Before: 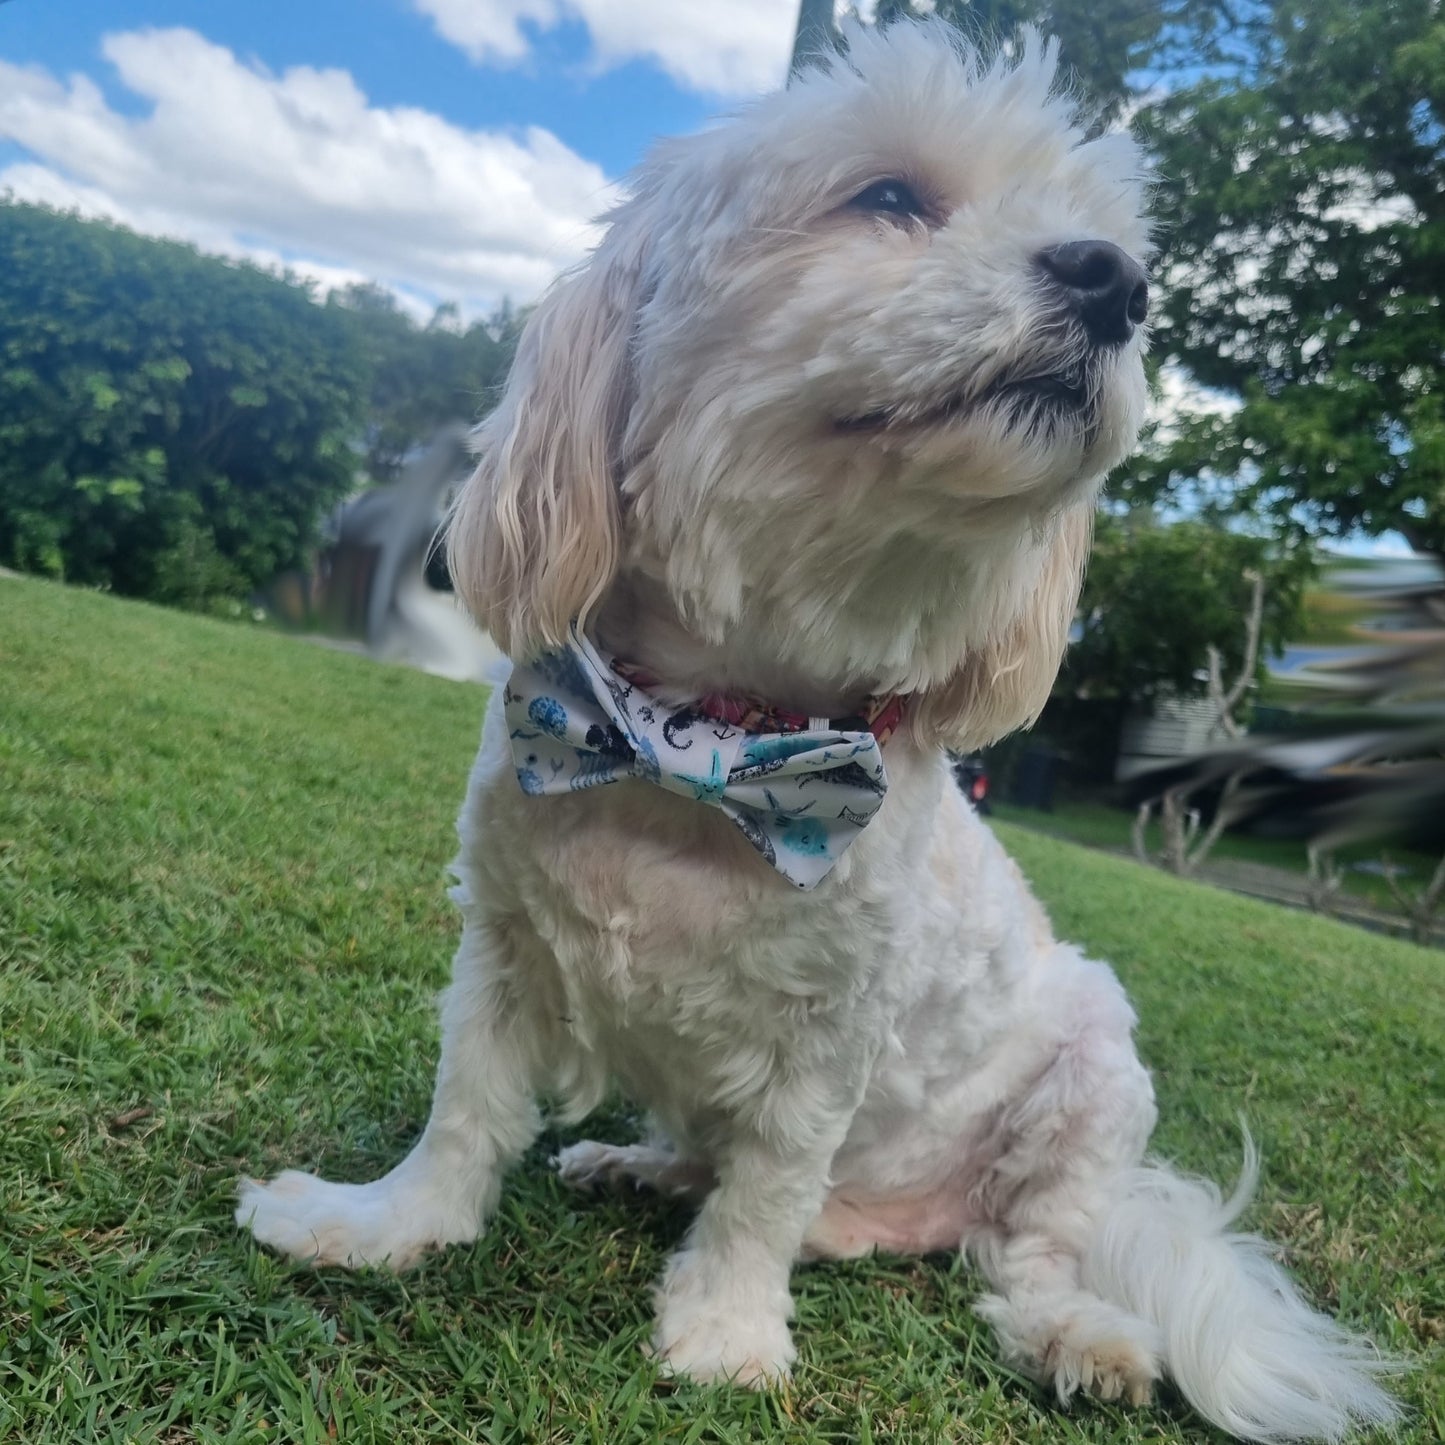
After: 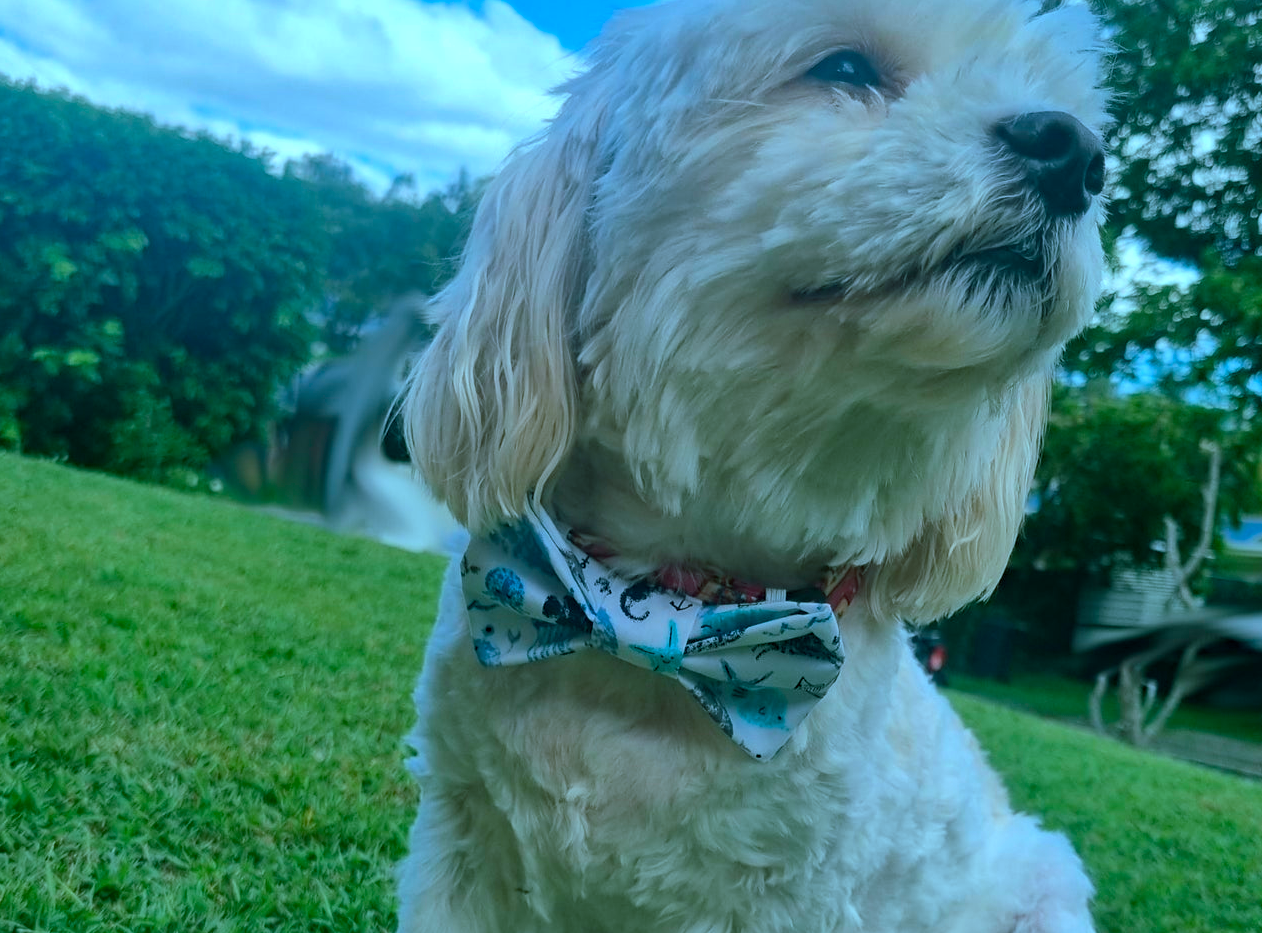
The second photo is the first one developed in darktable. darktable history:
color balance rgb: shadows lift › chroma 11.71%, shadows lift › hue 133.46°, highlights gain › chroma 4%, highlights gain › hue 200.2°, perceptual saturation grading › global saturation 18.05%
haze removal: compatibility mode true, adaptive false
crop: left 3.015%, top 8.969%, right 9.647%, bottom 26.457%
white balance: red 0.926, green 1.003, blue 1.133
